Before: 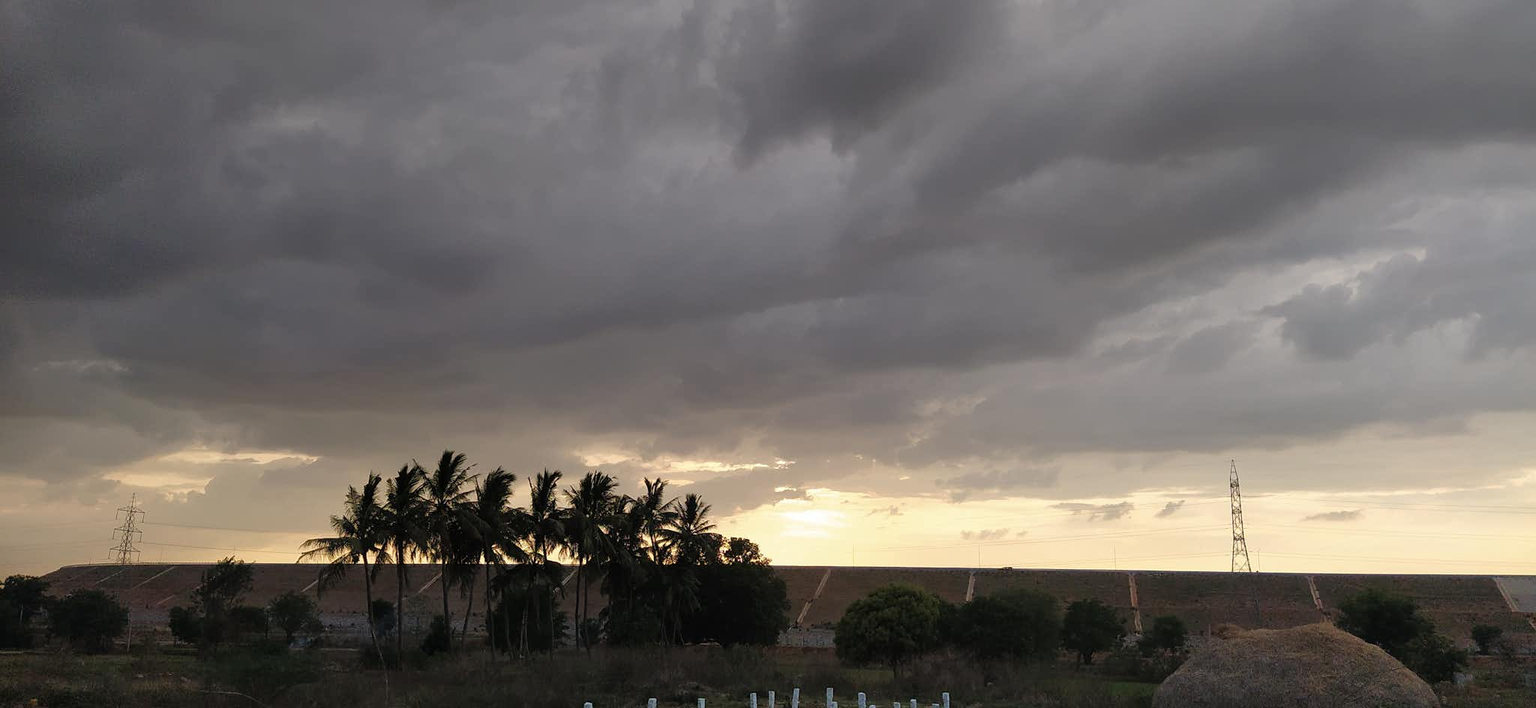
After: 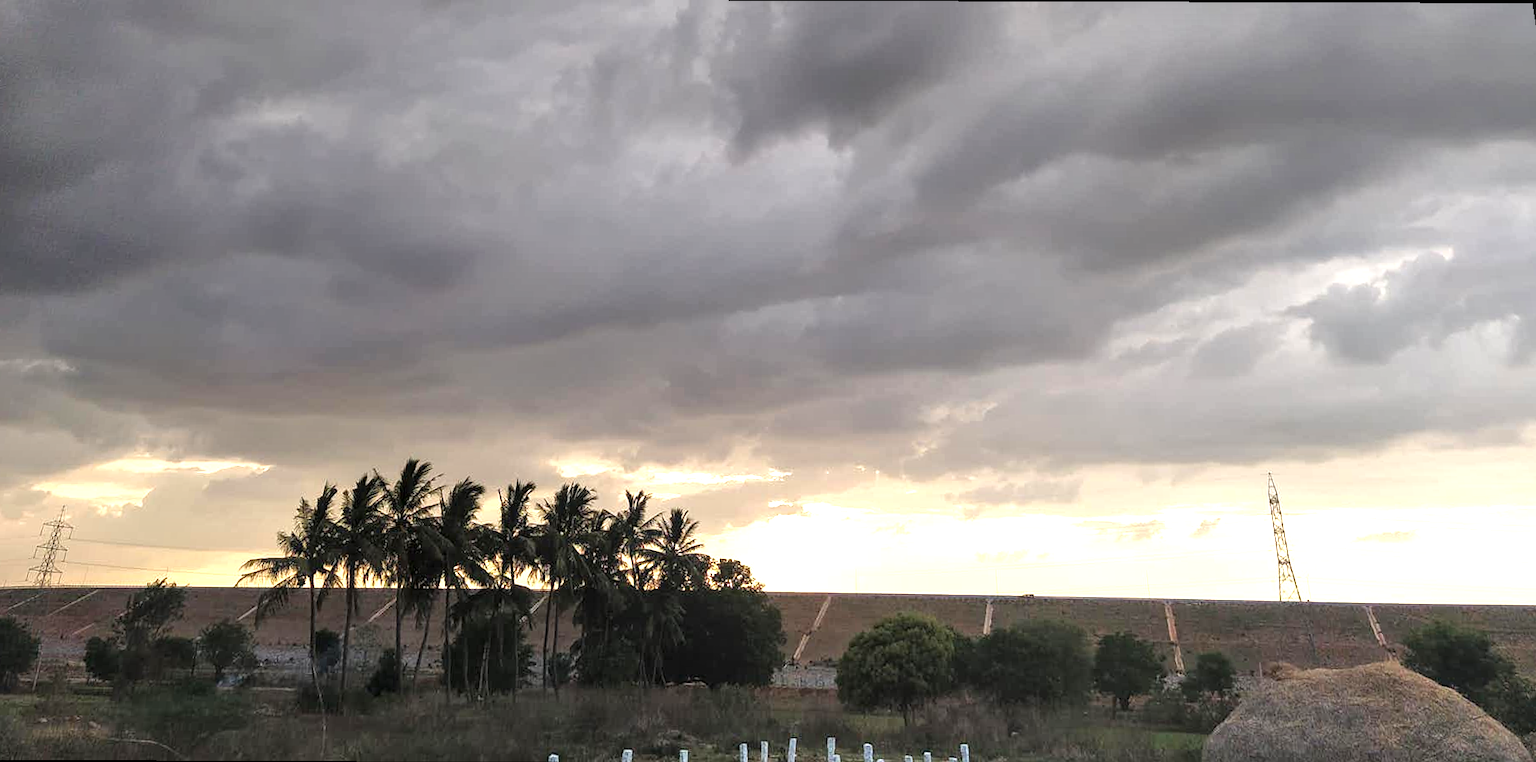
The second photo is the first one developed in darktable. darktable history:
rotate and perspective: rotation 0.215°, lens shift (vertical) -0.139, crop left 0.069, crop right 0.939, crop top 0.002, crop bottom 0.996
exposure: black level correction 0, exposure 1 EV, compensate exposure bias true, compensate highlight preservation false
local contrast: detail 130%
